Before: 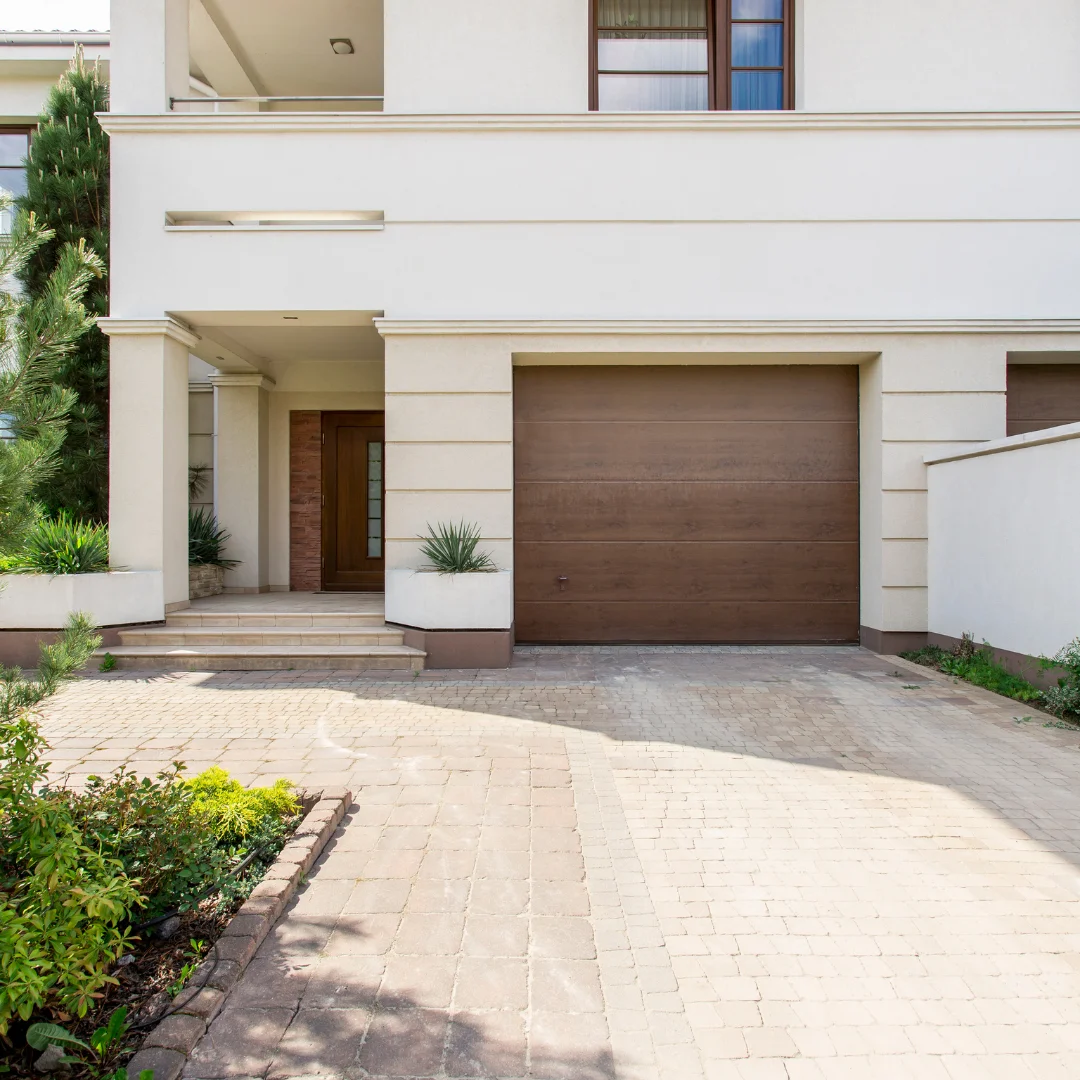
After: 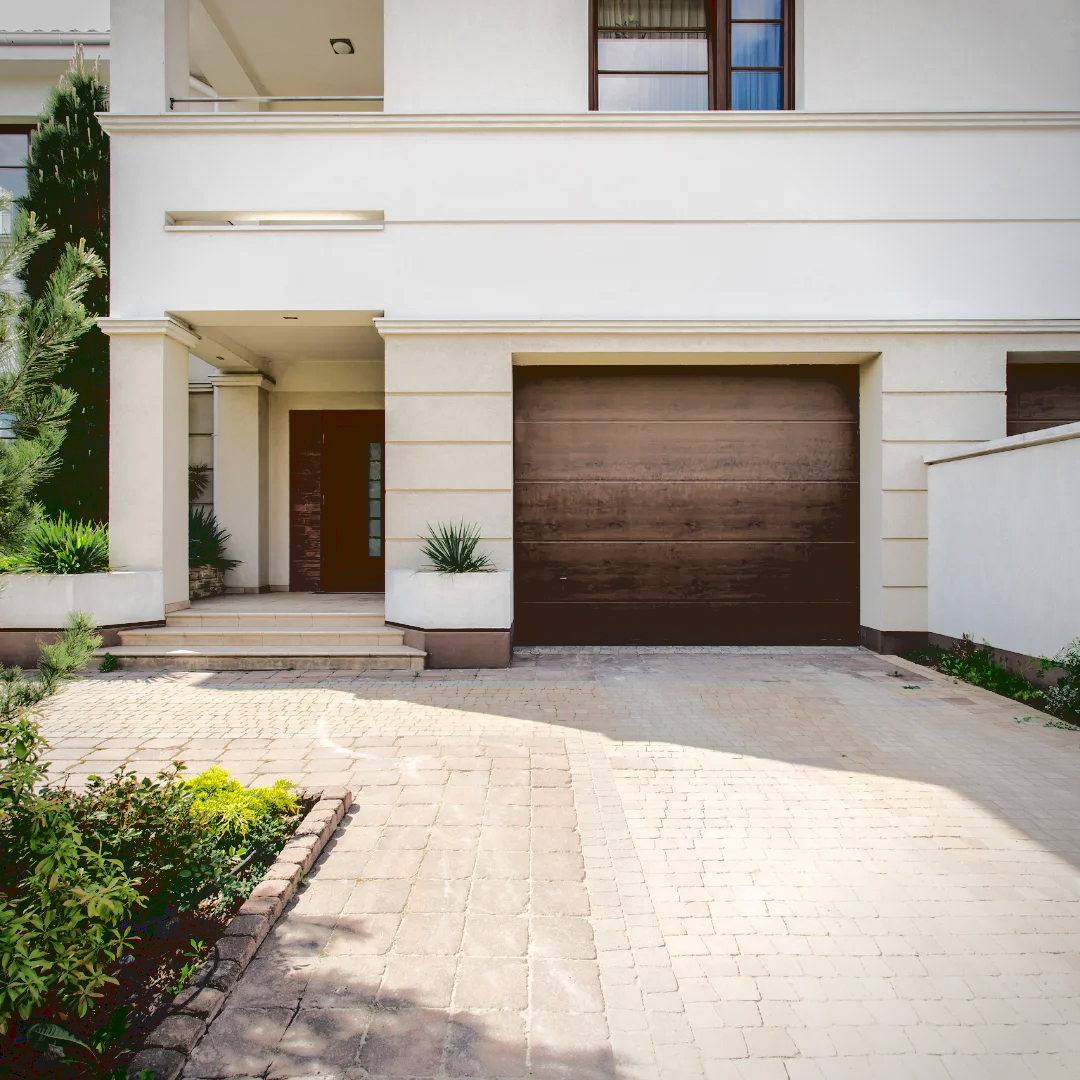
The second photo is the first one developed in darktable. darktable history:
contrast brightness saturation: brightness -0.085
vignetting: brightness -0.436, saturation -0.191
tone equalizer: mask exposure compensation -0.502 EV
base curve: curves: ch0 [(0.065, 0.026) (0.236, 0.358) (0.53, 0.546) (0.777, 0.841) (0.924, 0.992)]
